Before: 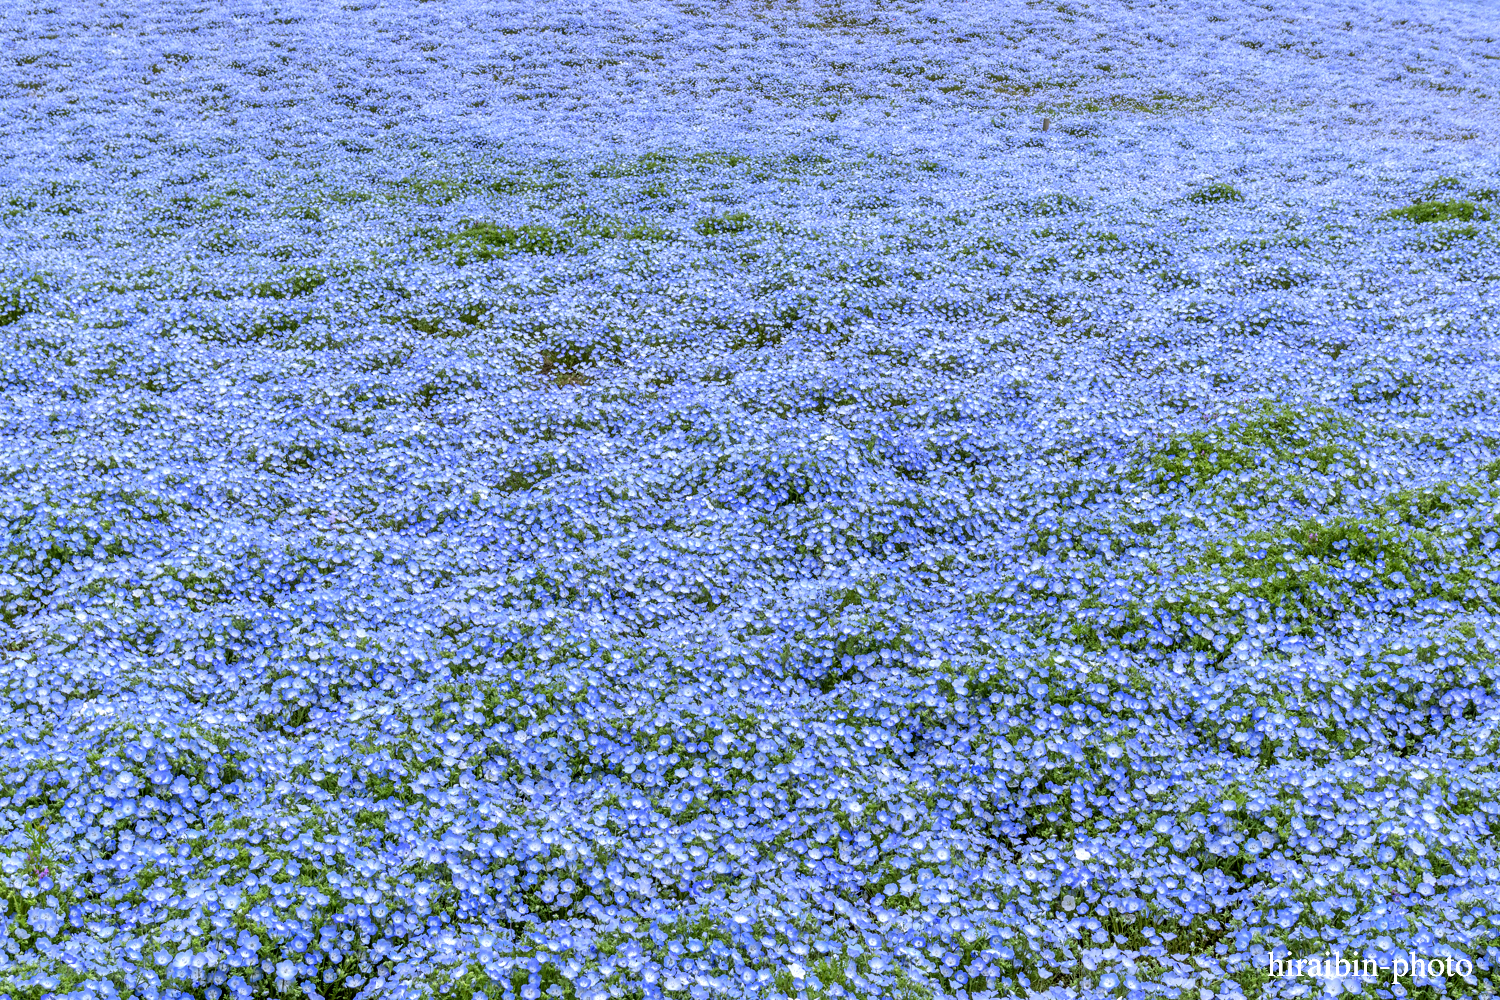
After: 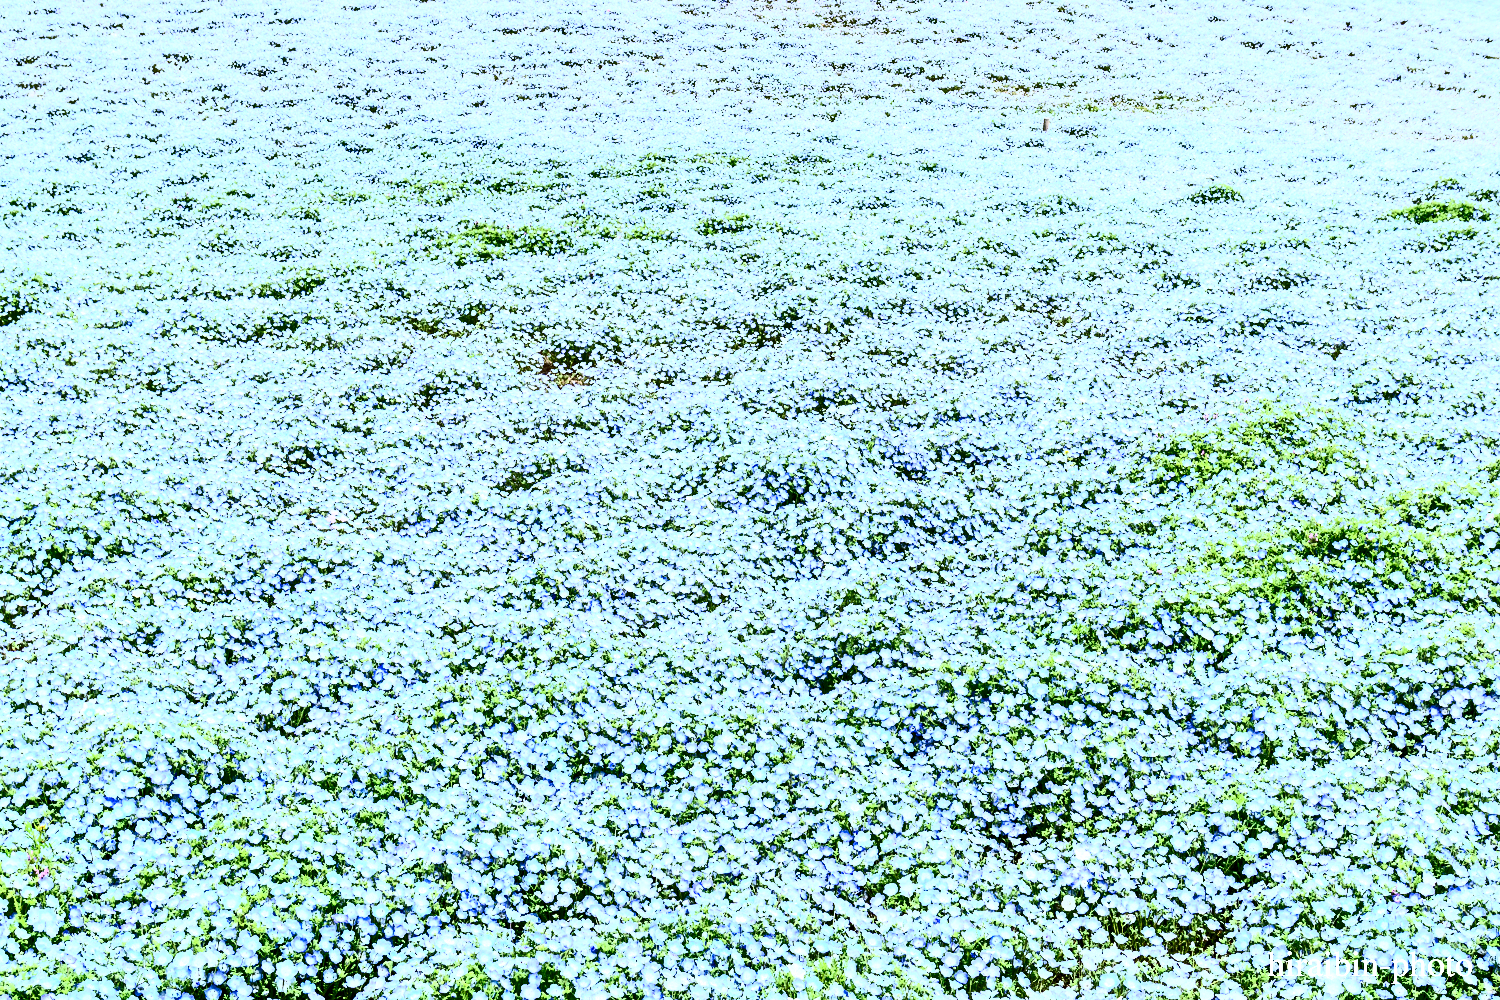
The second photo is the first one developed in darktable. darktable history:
exposure: exposure 0.562 EV, compensate highlight preservation false
contrast brightness saturation: contrast 0.946, brightness 0.201
haze removal: compatibility mode true
